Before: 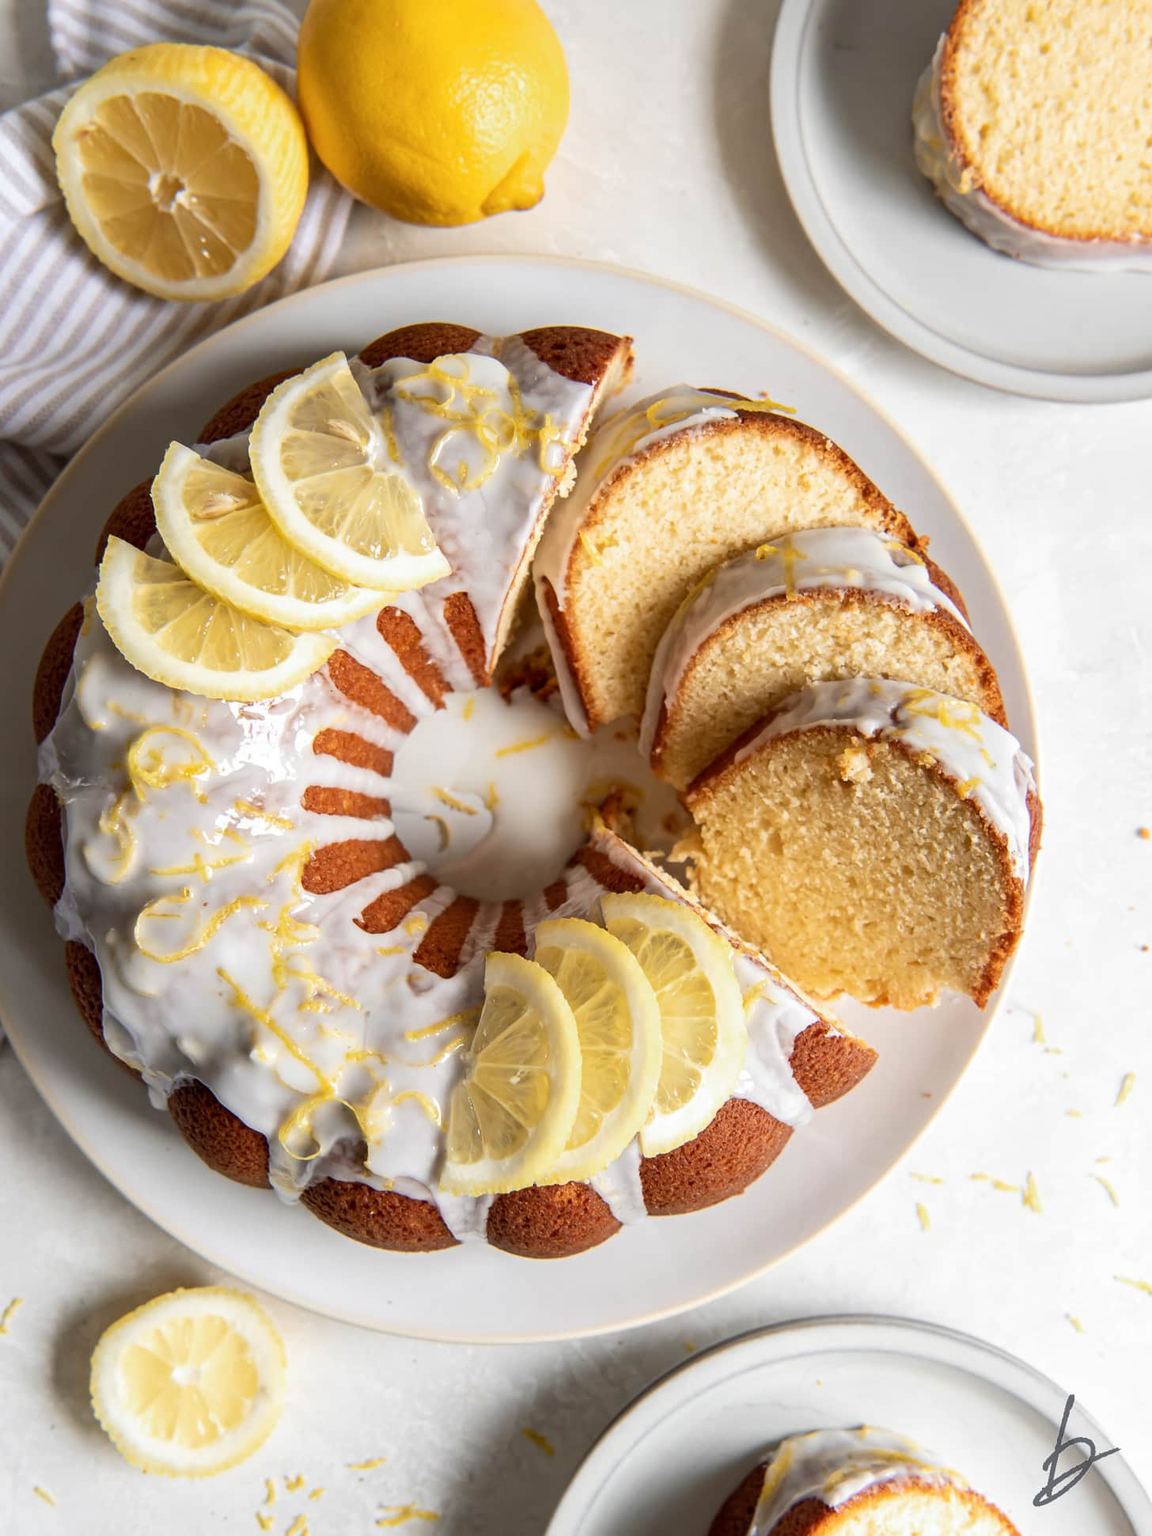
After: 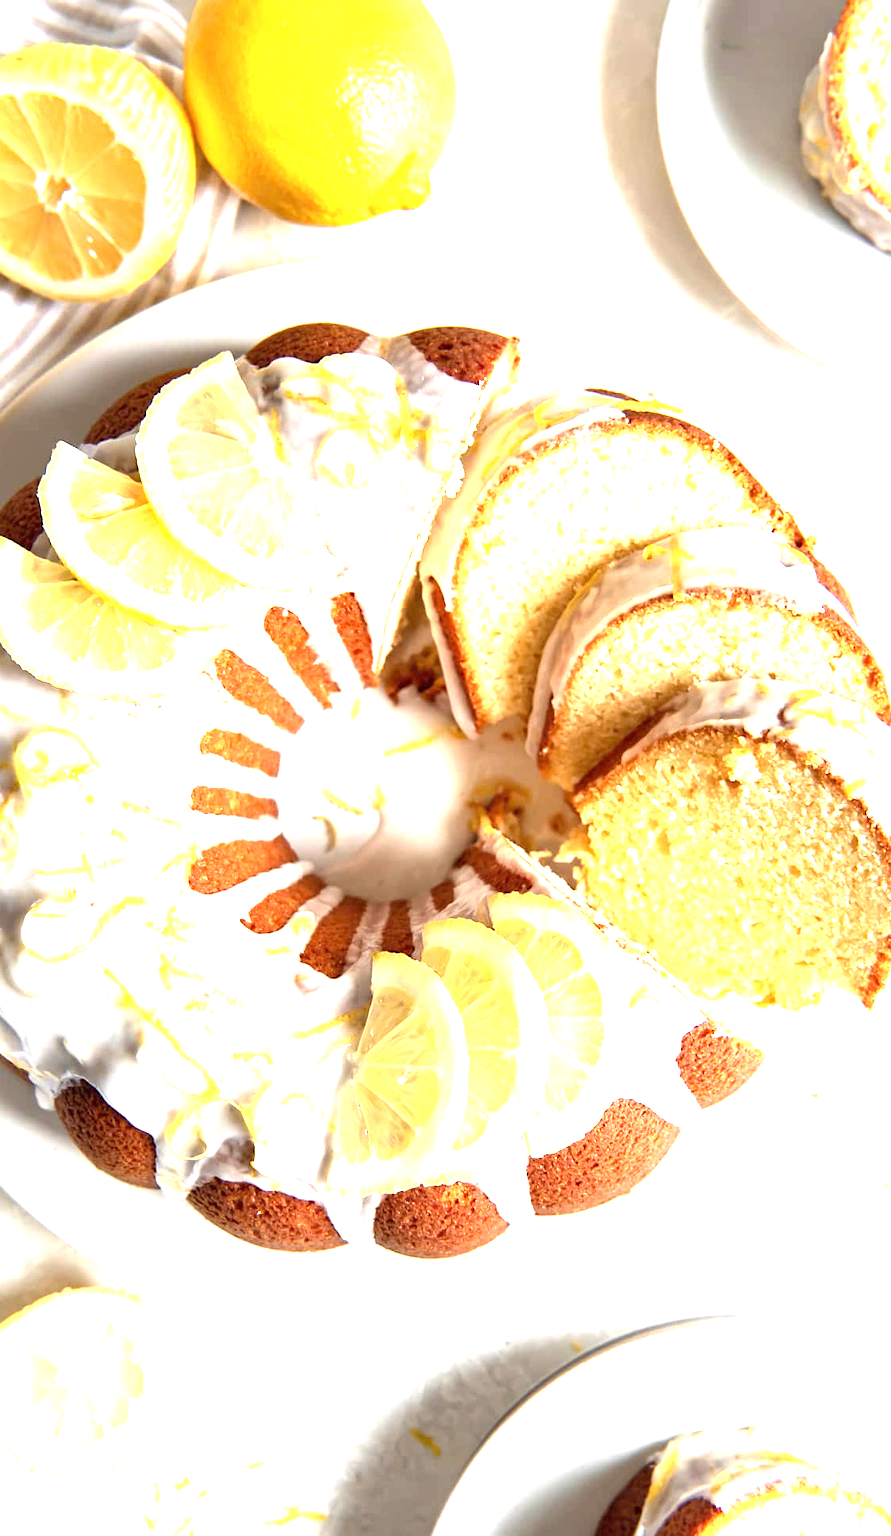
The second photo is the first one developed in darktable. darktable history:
sharpen: radius 5.325, amount 0.312, threshold 26.433
crop: left 9.88%, right 12.664%
exposure: black level correction 0, exposure 1.75 EV, compensate exposure bias true, compensate highlight preservation false
